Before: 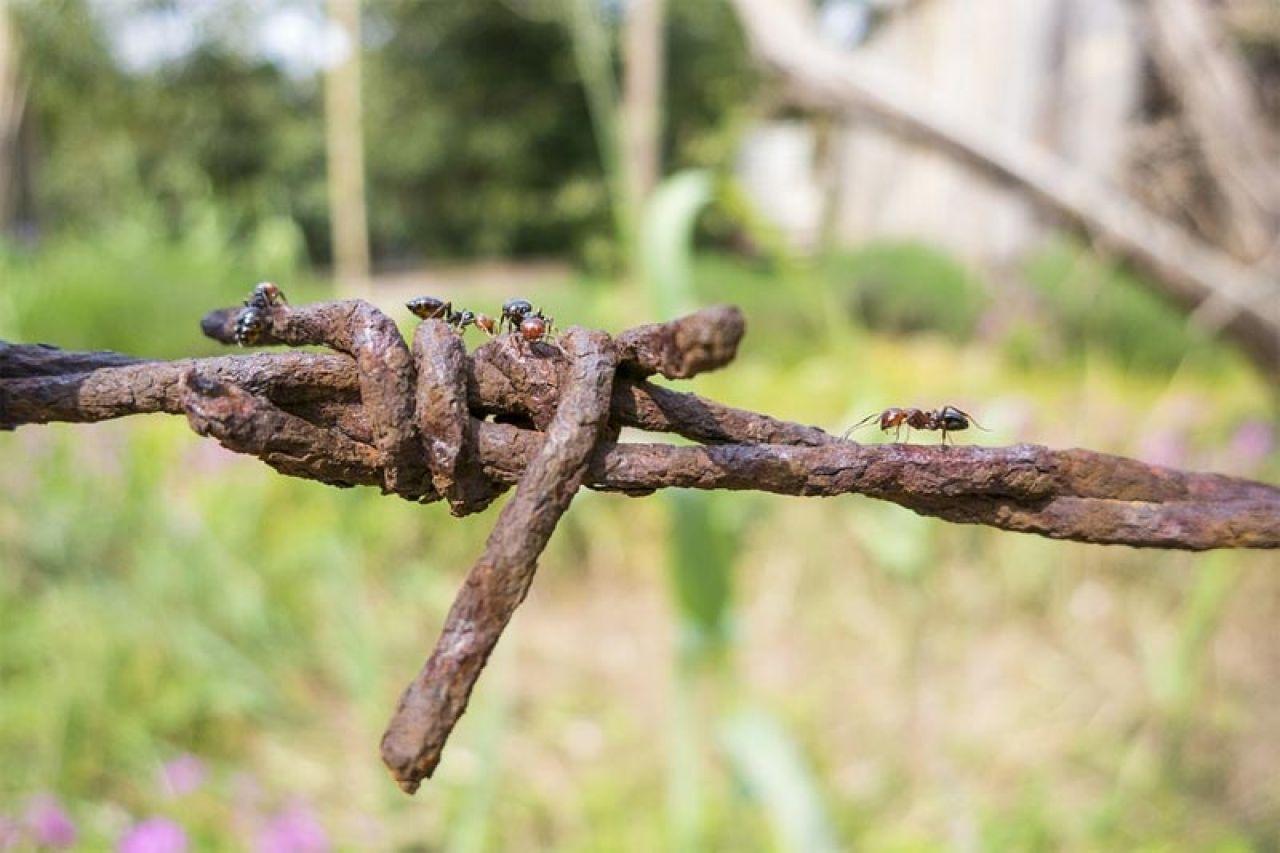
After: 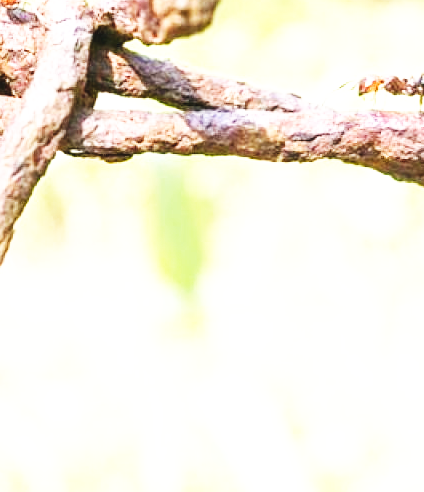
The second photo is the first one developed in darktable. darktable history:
crop: left 40.878%, top 39.176%, right 25.993%, bottom 3.081%
base curve: curves: ch0 [(0, 0) (0.007, 0.004) (0.027, 0.03) (0.046, 0.07) (0.207, 0.54) (0.442, 0.872) (0.673, 0.972) (1, 1)], preserve colors none
exposure: black level correction -0.005, exposure 1 EV, compensate highlight preservation false
